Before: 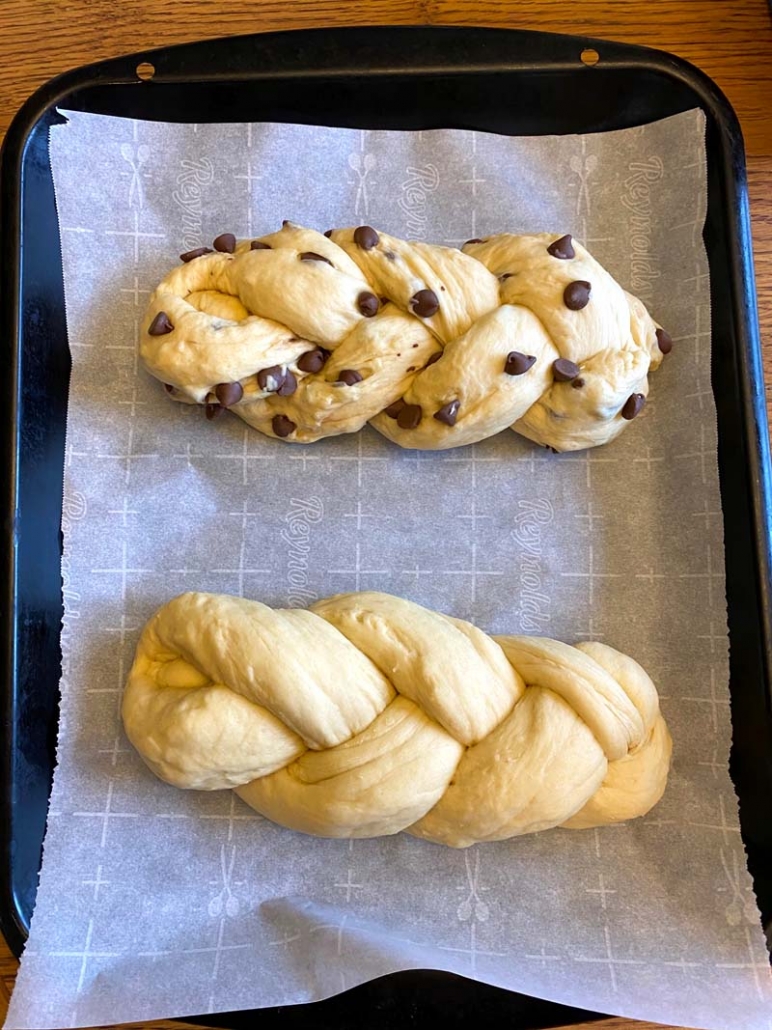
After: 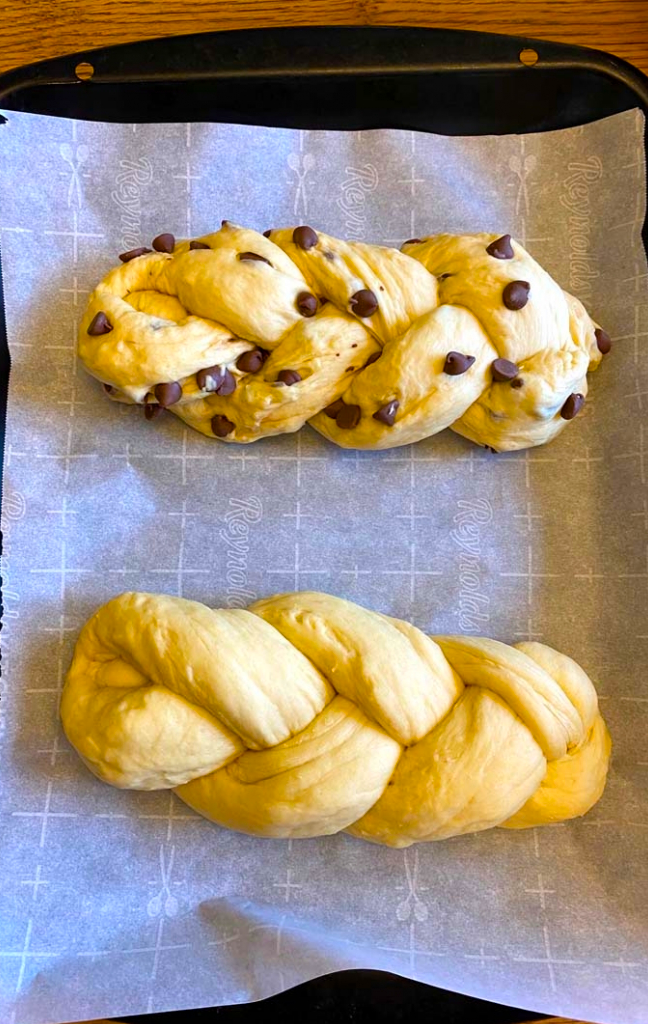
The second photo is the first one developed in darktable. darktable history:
crop: left 8.026%, right 7.374%
color balance rgb: linear chroma grading › global chroma 15%, perceptual saturation grading › global saturation 30%
